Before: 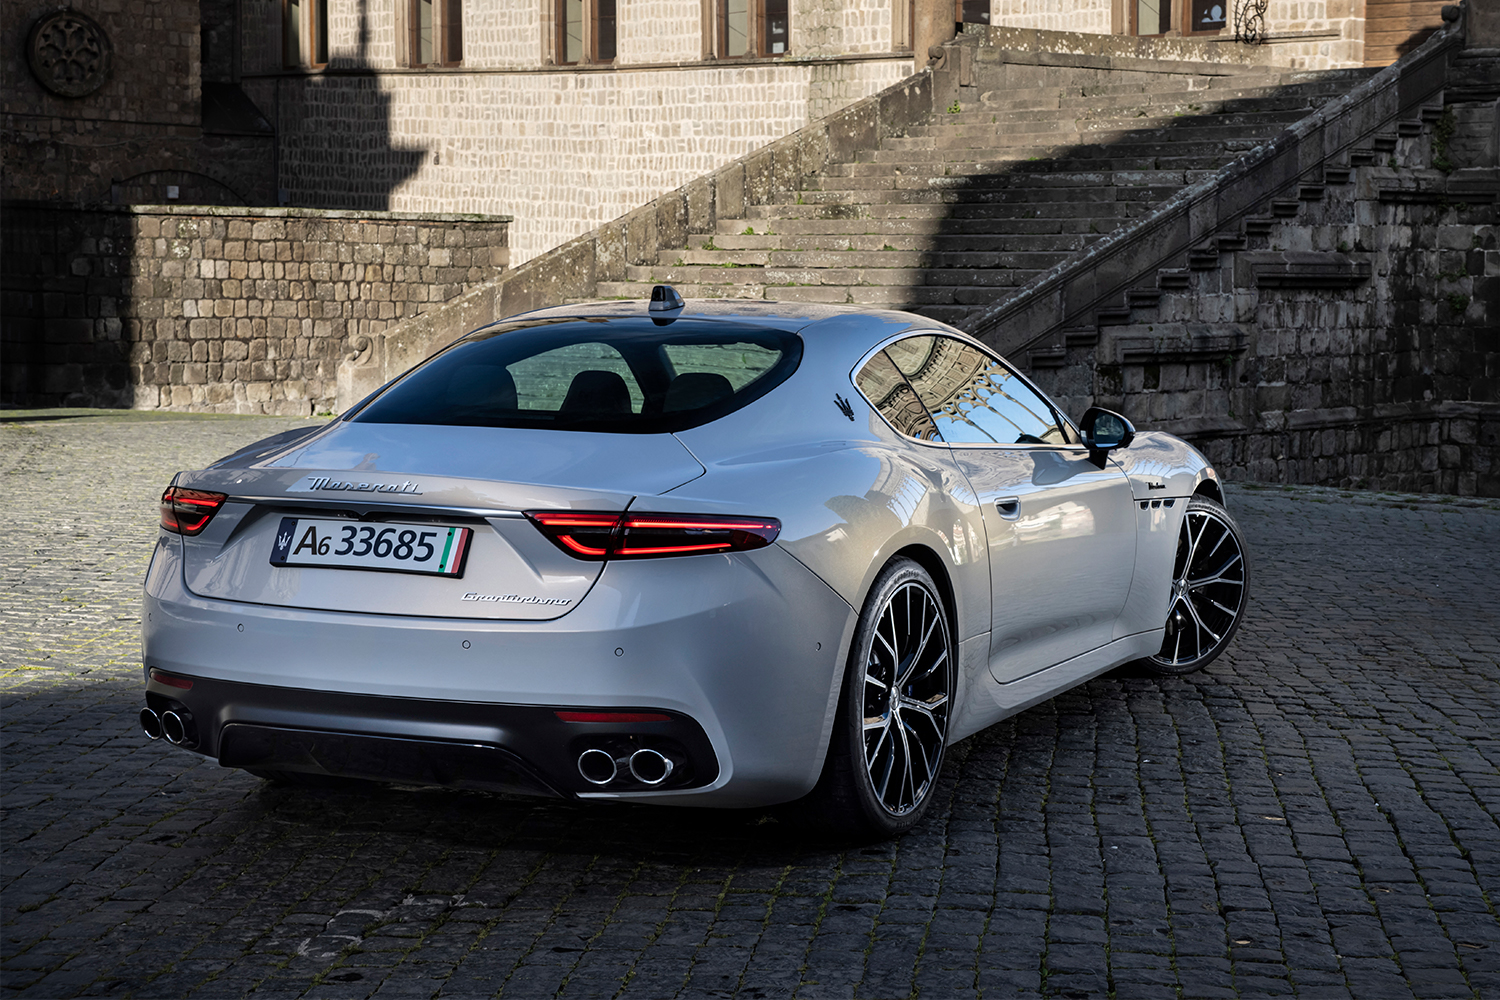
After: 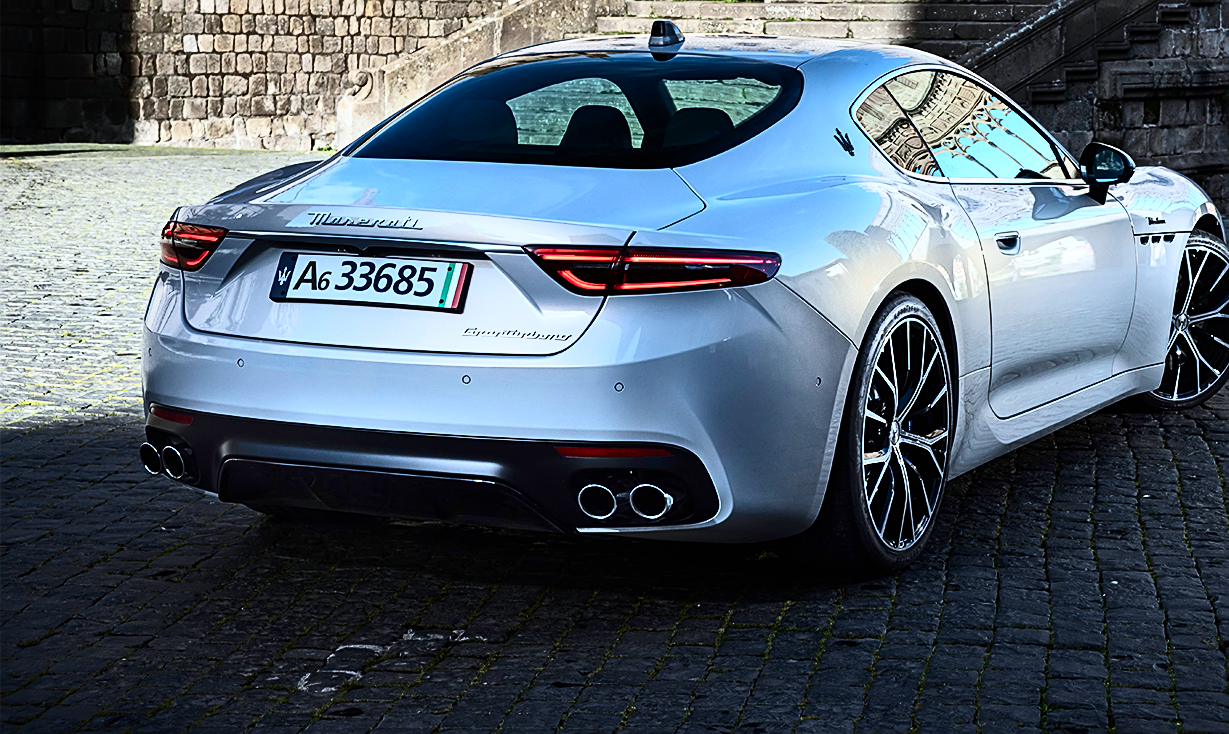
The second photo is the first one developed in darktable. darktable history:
sharpen: on, module defaults
exposure: black level correction 0, exposure 0.199 EV, compensate exposure bias true, compensate highlight preservation false
crop: top 26.532%, right 18.012%
color correction: highlights a* -3.81, highlights b* -11.08
contrast brightness saturation: contrast 0.401, brightness 0.115, saturation 0.206
